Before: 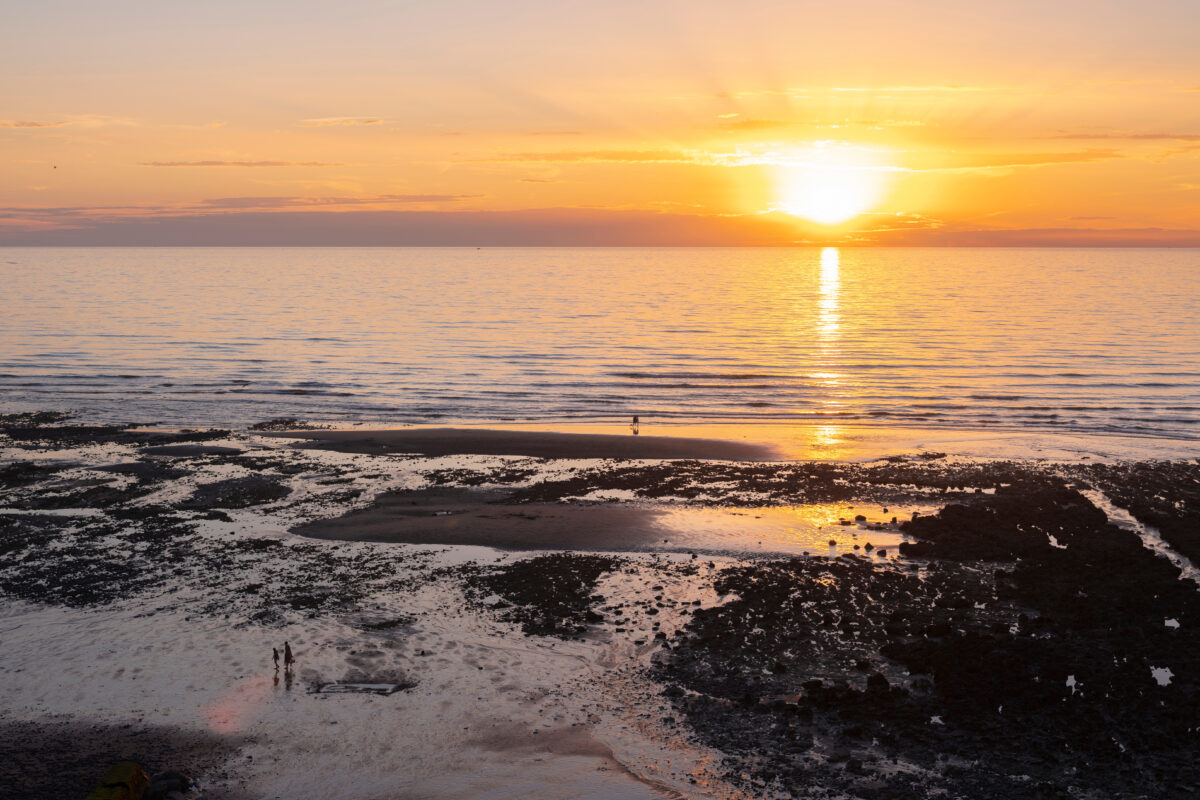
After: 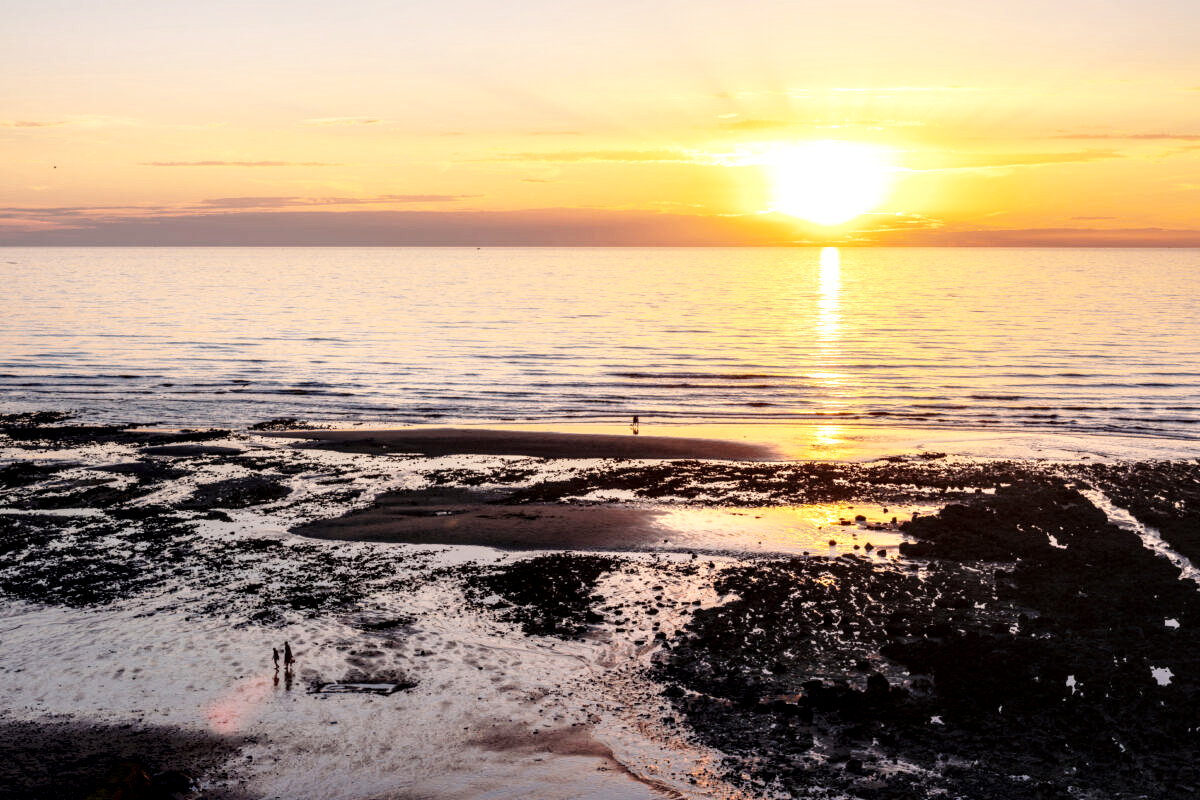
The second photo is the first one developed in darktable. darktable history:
tone equalizer: on, module defaults
local contrast: highlights 60%, shadows 60%, detail 160%
exposure: black level correction 0, exposure 1.198 EV, compensate exposure bias true, compensate highlight preservation false
base curve: curves: ch0 [(0, 0) (0.028, 0.03) (0.121, 0.232) (0.46, 0.748) (0.859, 0.968) (1, 1)], preserve colors none
